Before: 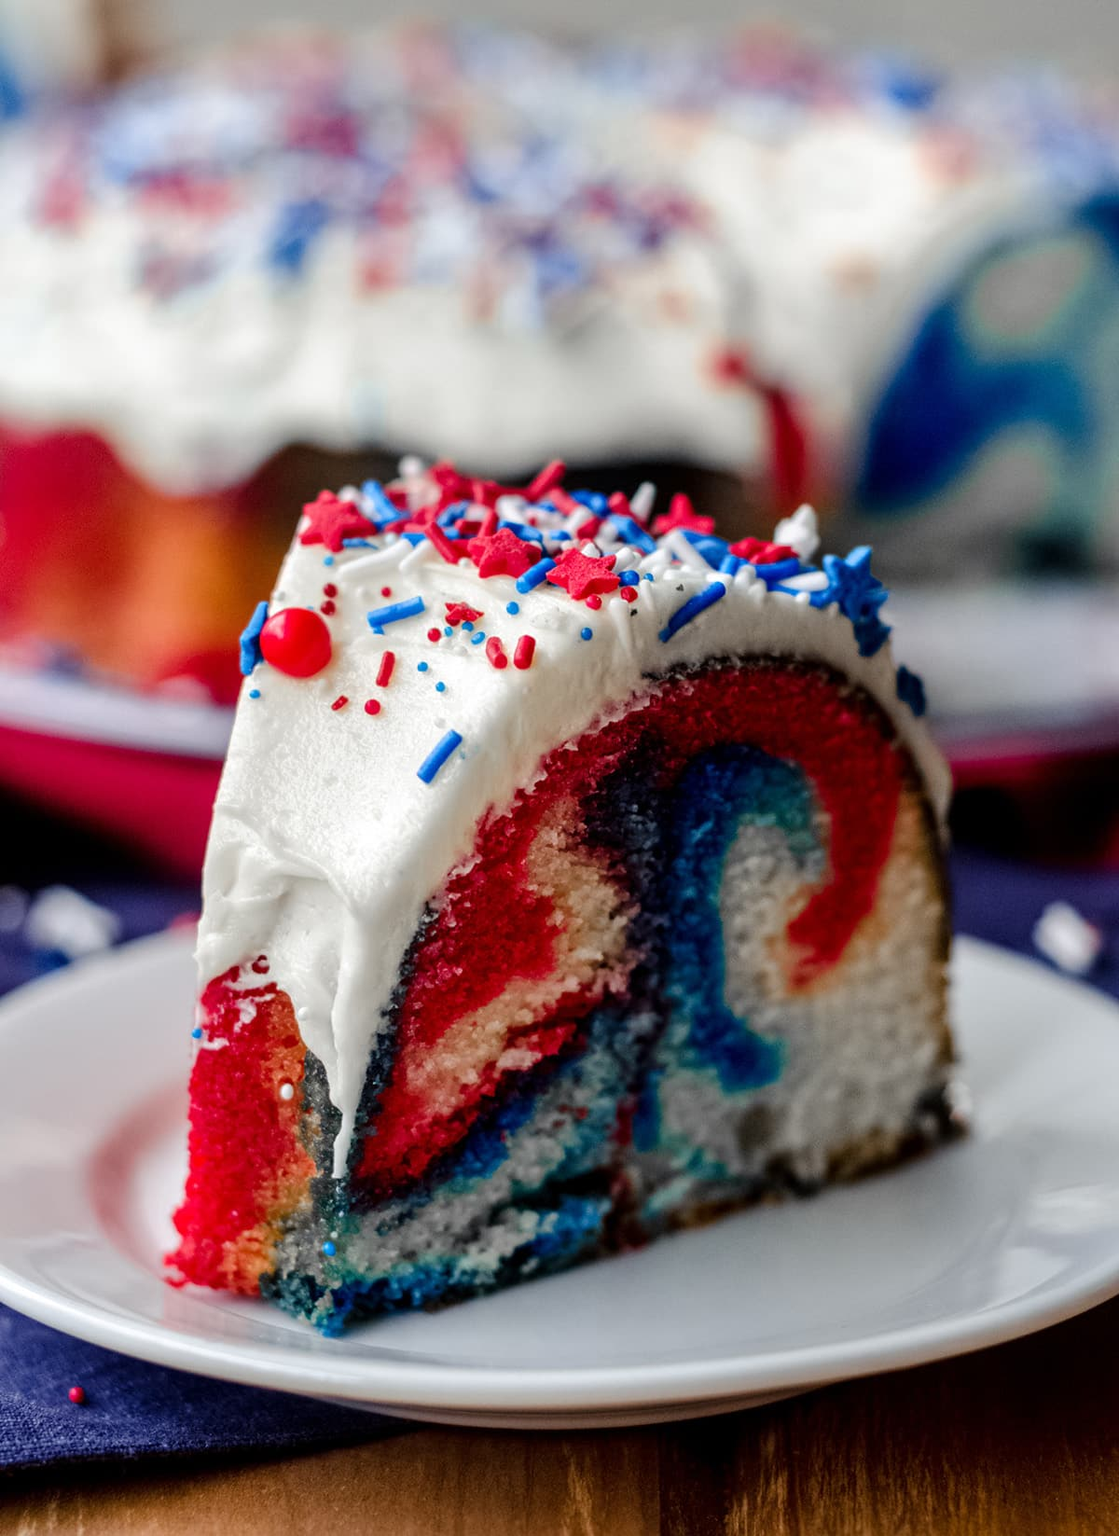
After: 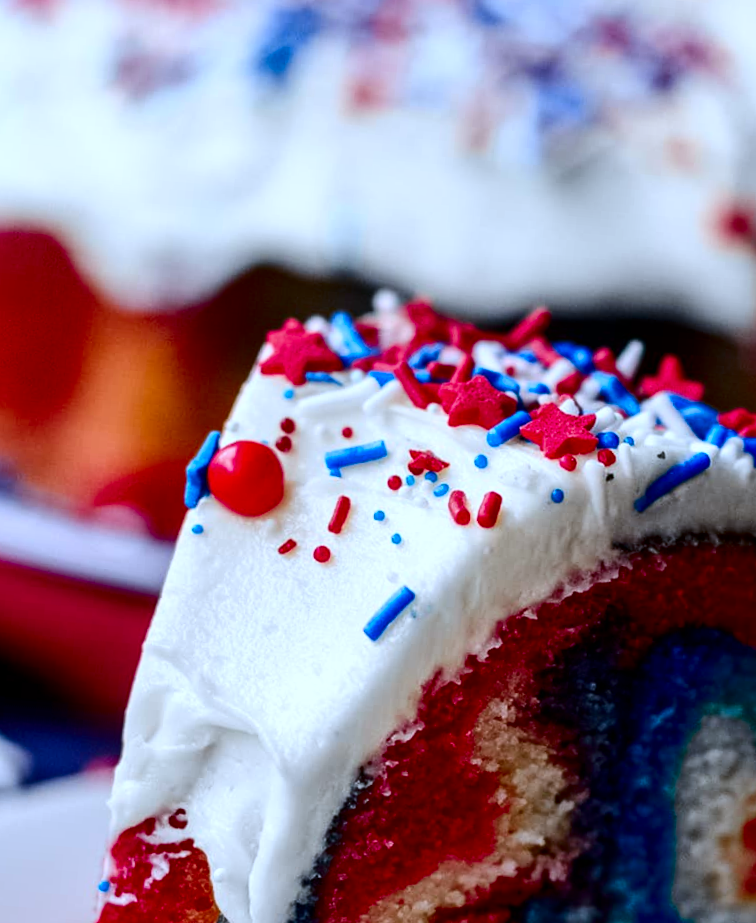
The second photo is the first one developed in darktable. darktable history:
crop and rotate: angle -4.99°, left 2.122%, top 6.945%, right 27.566%, bottom 30.519%
white balance: red 0.926, green 1.003, blue 1.133
contrast brightness saturation: contrast 0.21, brightness -0.11, saturation 0.21
